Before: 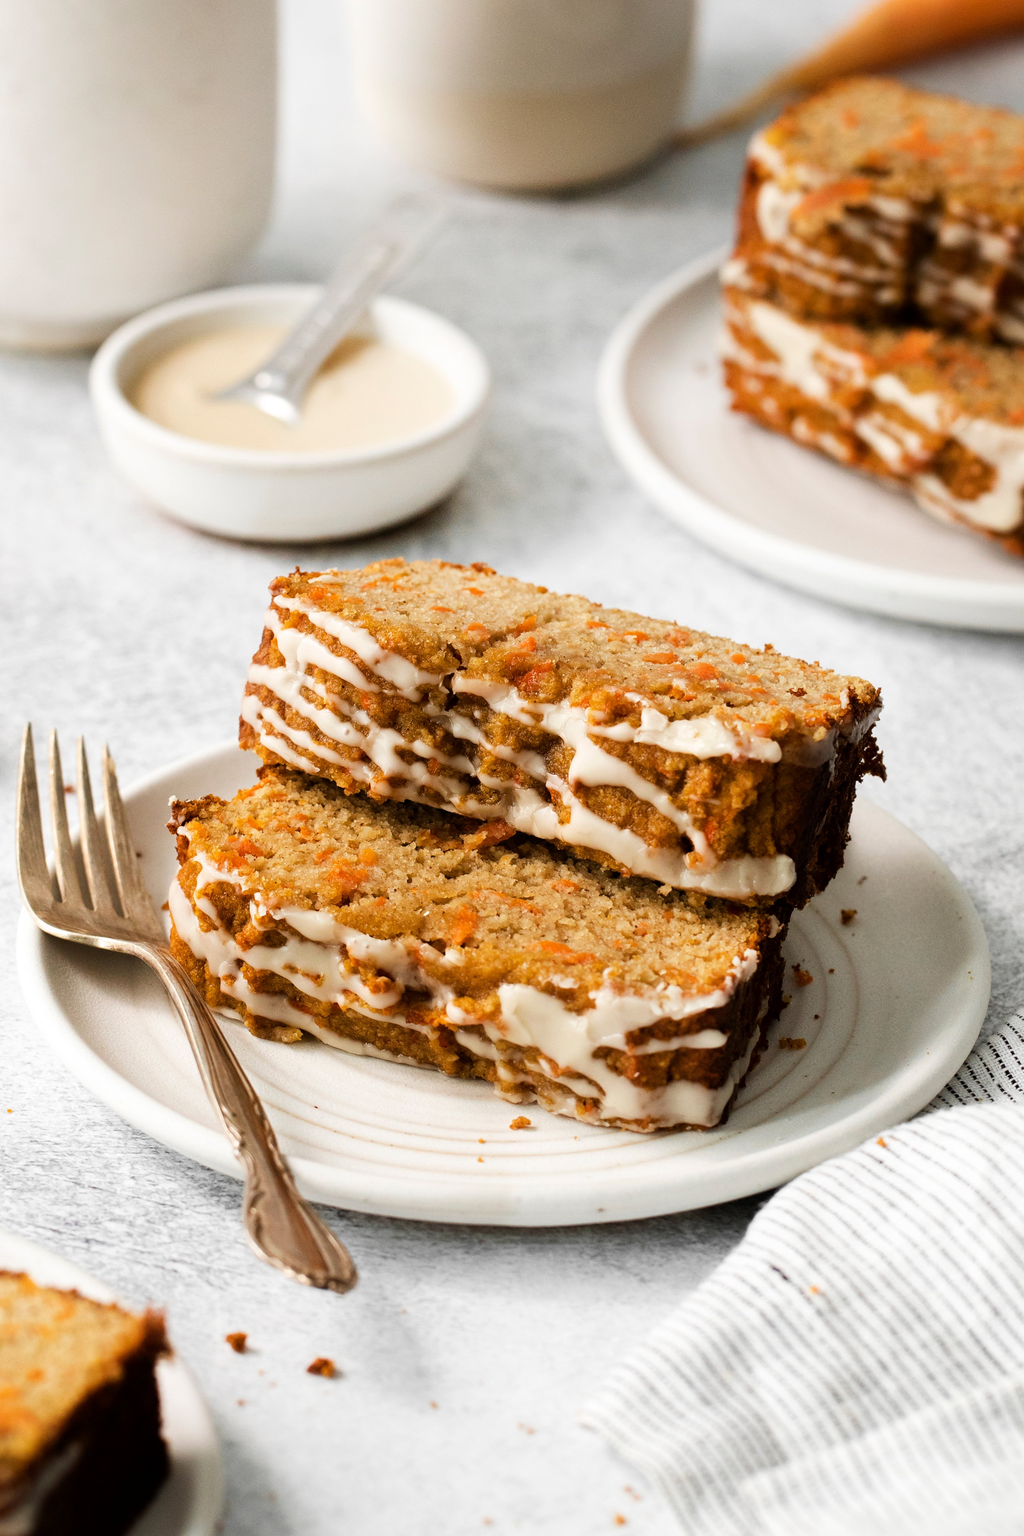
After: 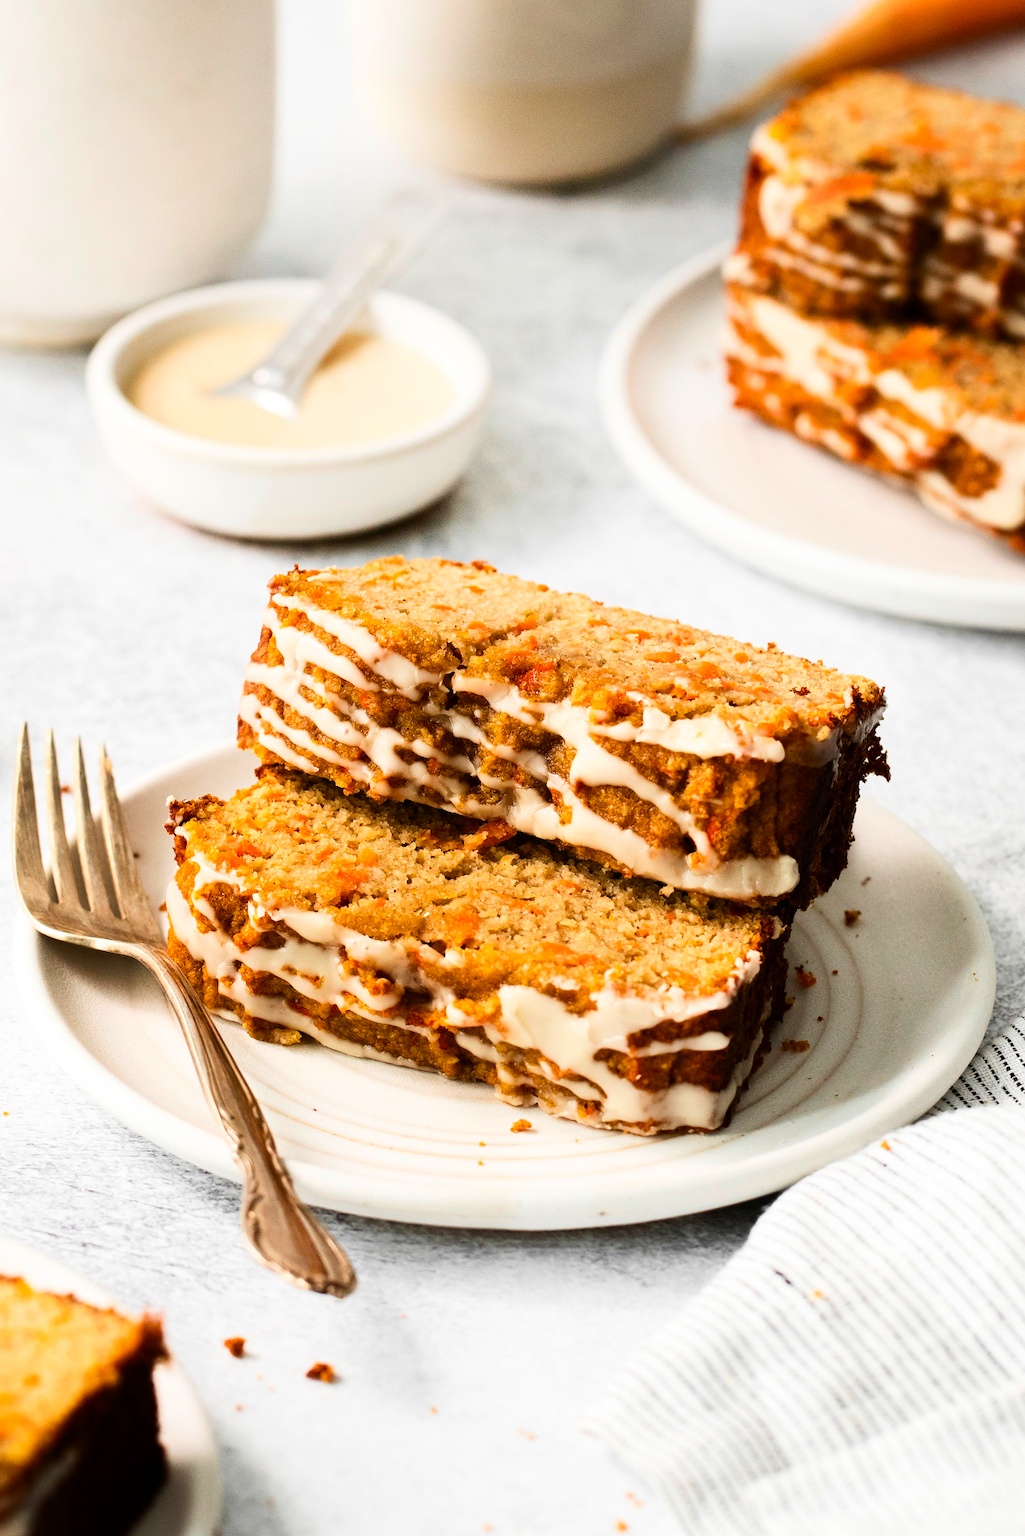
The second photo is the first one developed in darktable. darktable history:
crop: left 0.434%, top 0.485%, right 0.244%, bottom 0.386%
contrast brightness saturation: contrast 0.23, brightness 0.1, saturation 0.29
